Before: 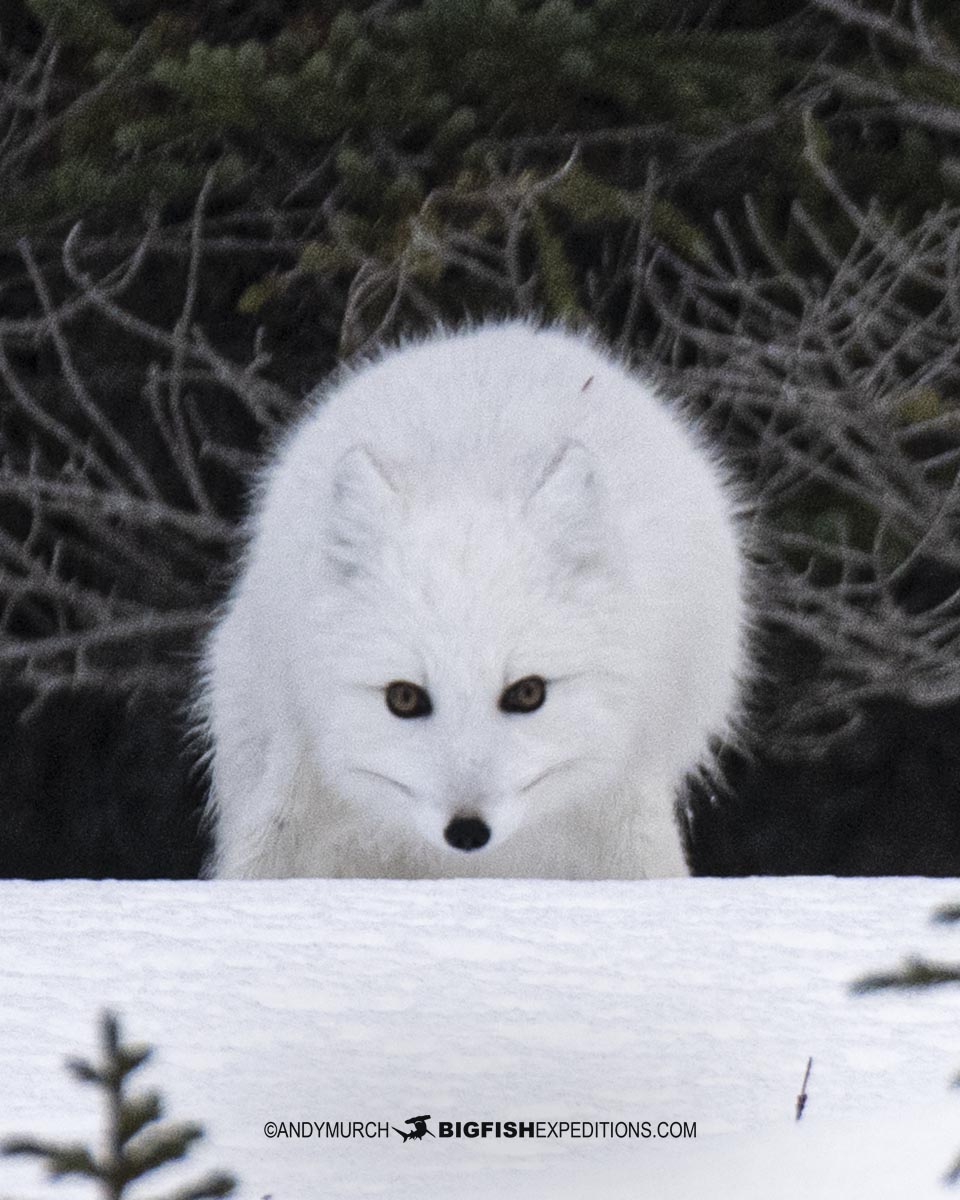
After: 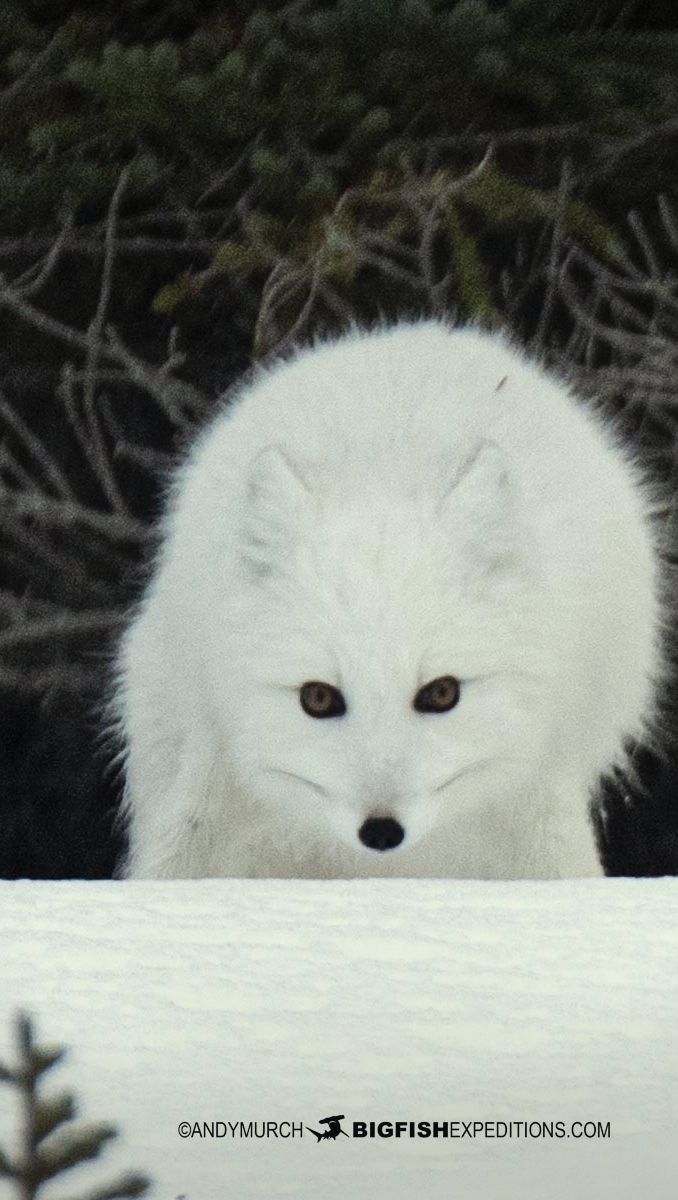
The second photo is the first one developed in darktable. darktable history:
vignetting: on, module defaults
color correction: highlights a* -5.68, highlights b* 10.95
contrast equalizer: y [[0.627 ×6], [0.563 ×6], [0 ×6], [0 ×6], [0 ×6]], mix -0.316
crop and rotate: left 9.037%, right 20.24%
